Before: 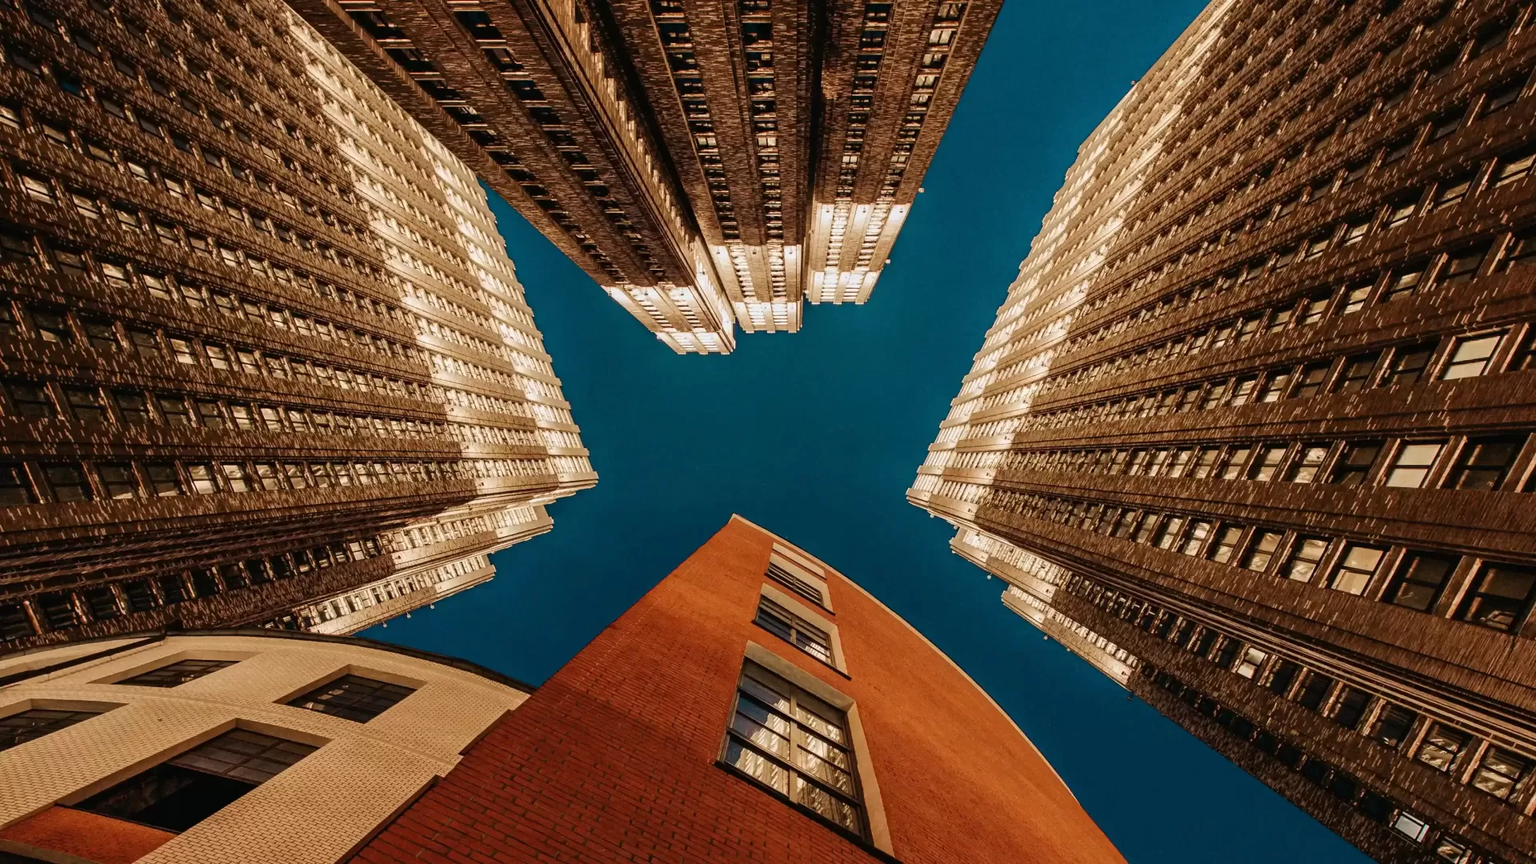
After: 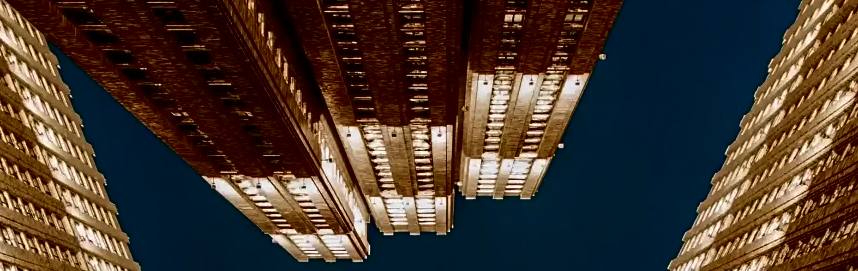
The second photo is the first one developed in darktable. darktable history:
contrast equalizer: y [[0.5, 0.501, 0.532, 0.538, 0.54, 0.541], [0.5 ×6], [0.5 ×6], [0 ×6], [0 ×6]]
contrast brightness saturation: contrast 0.09, brightness -0.59, saturation 0.17
crop: left 28.64%, top 16.832%, right 26.637%, bottom 58.055%
